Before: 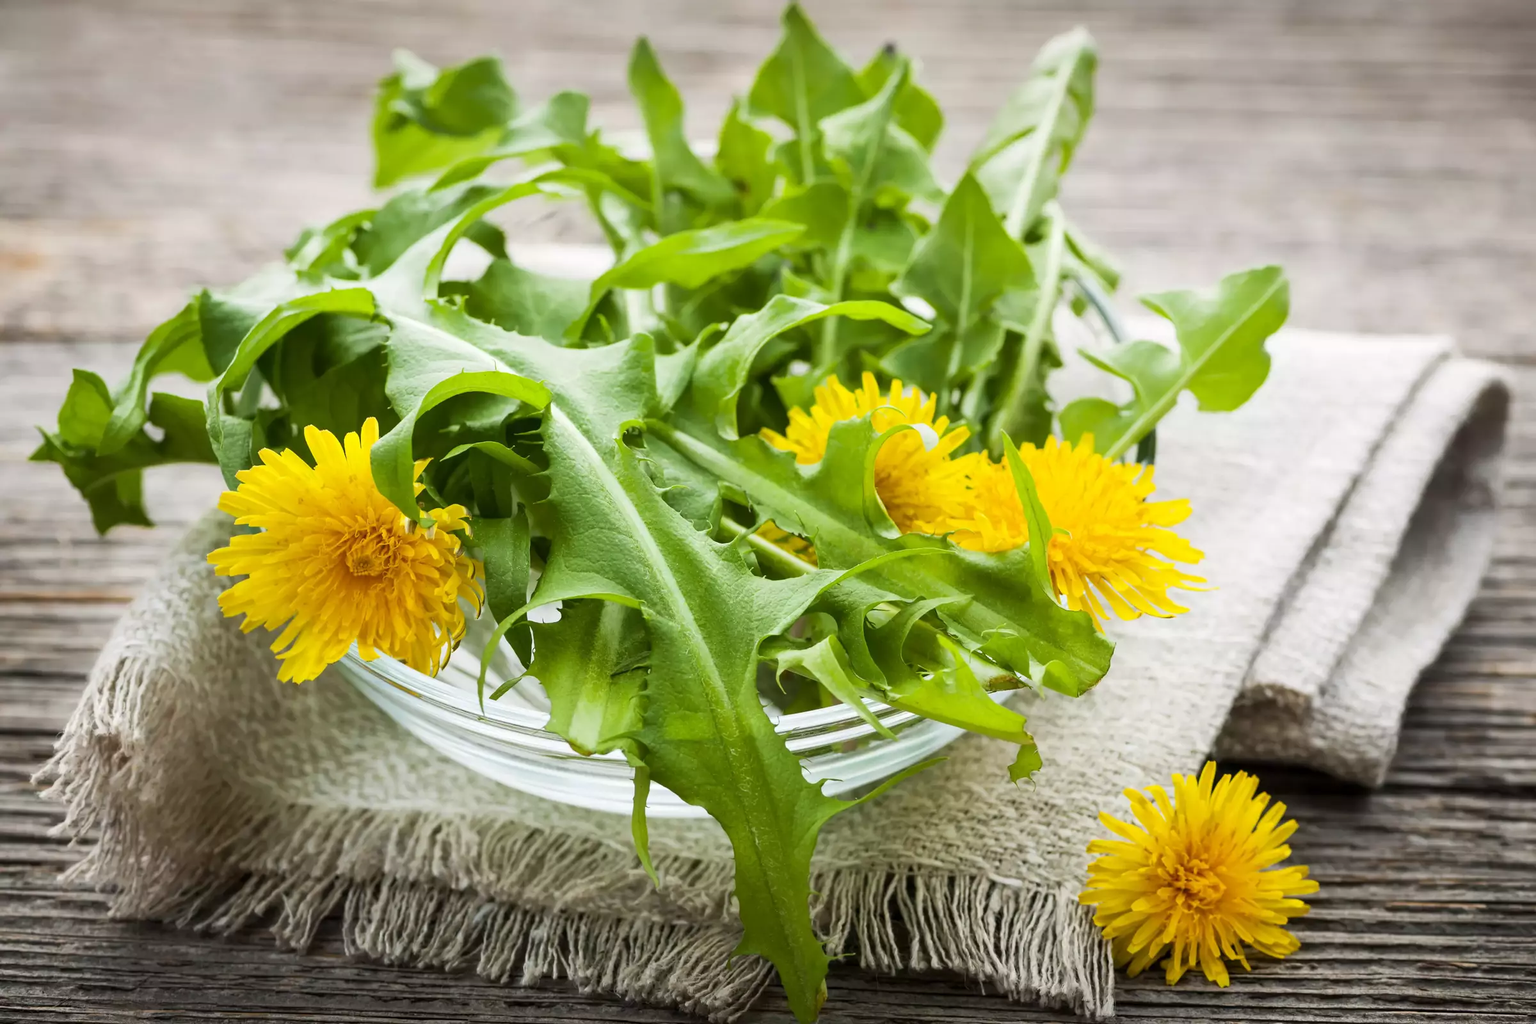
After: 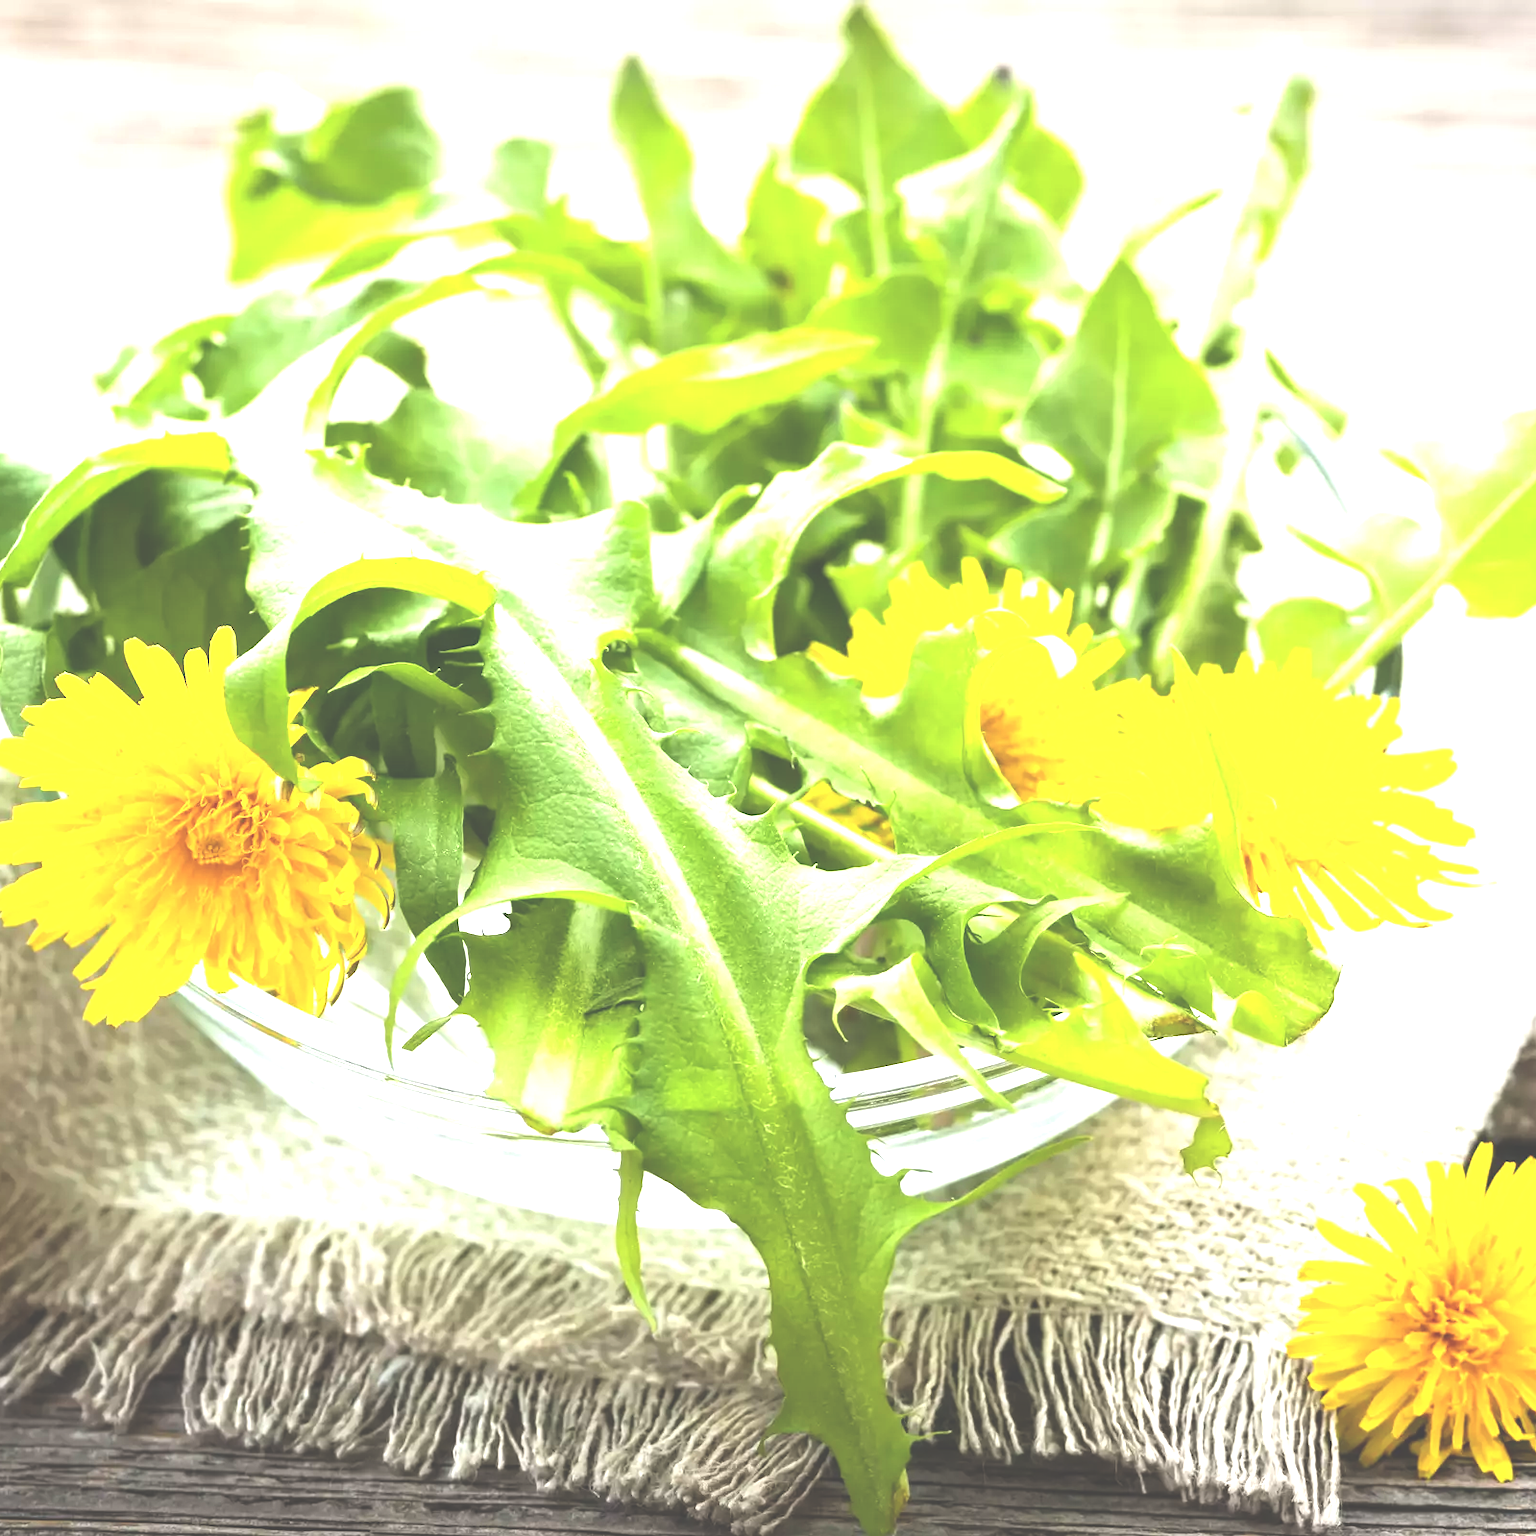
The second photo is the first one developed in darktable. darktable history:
exposure: black level correction -0.023, exposure 1.397 EV, compensate highlight preservation false
crop and rotate: left 14.436%, right 18.898%
